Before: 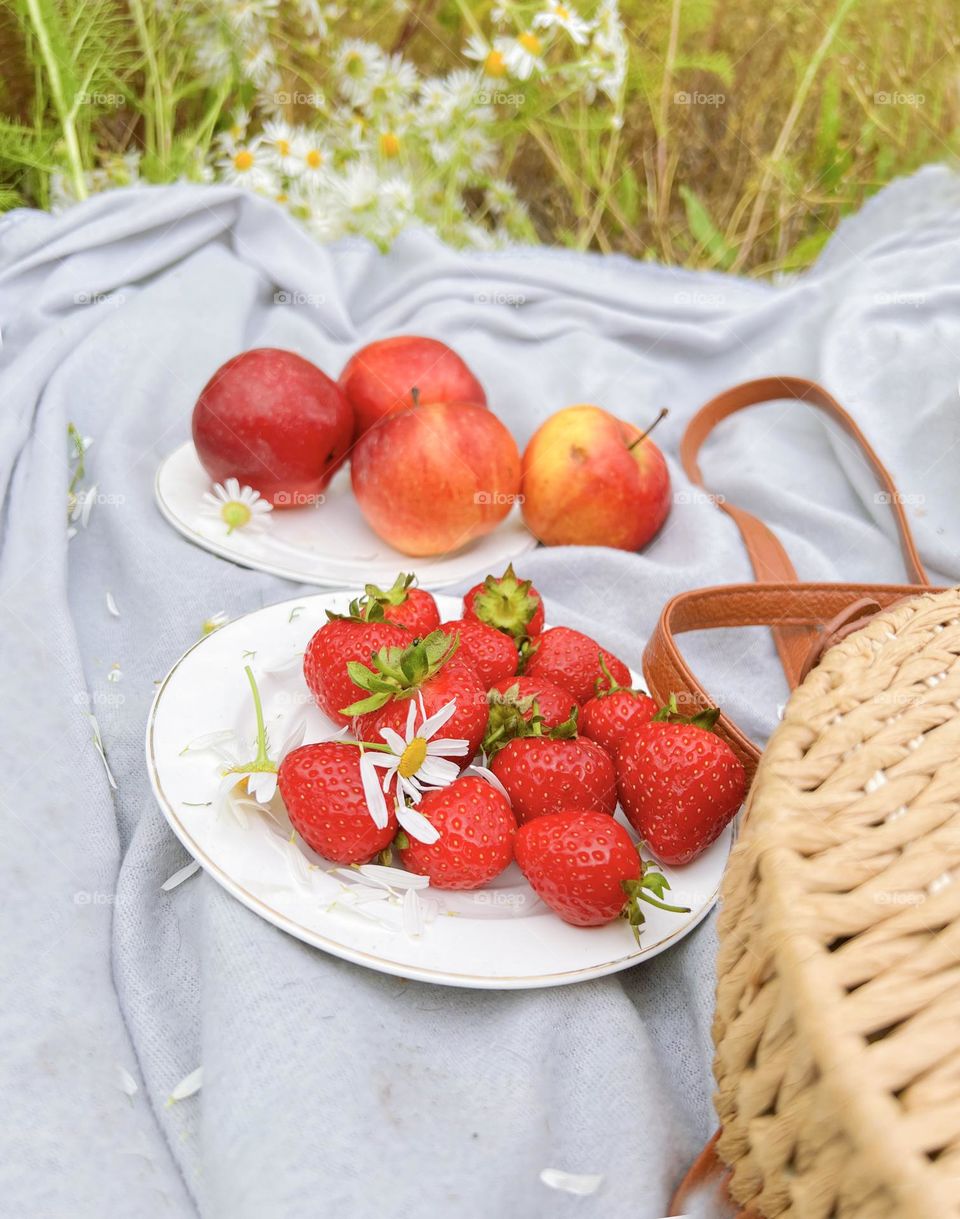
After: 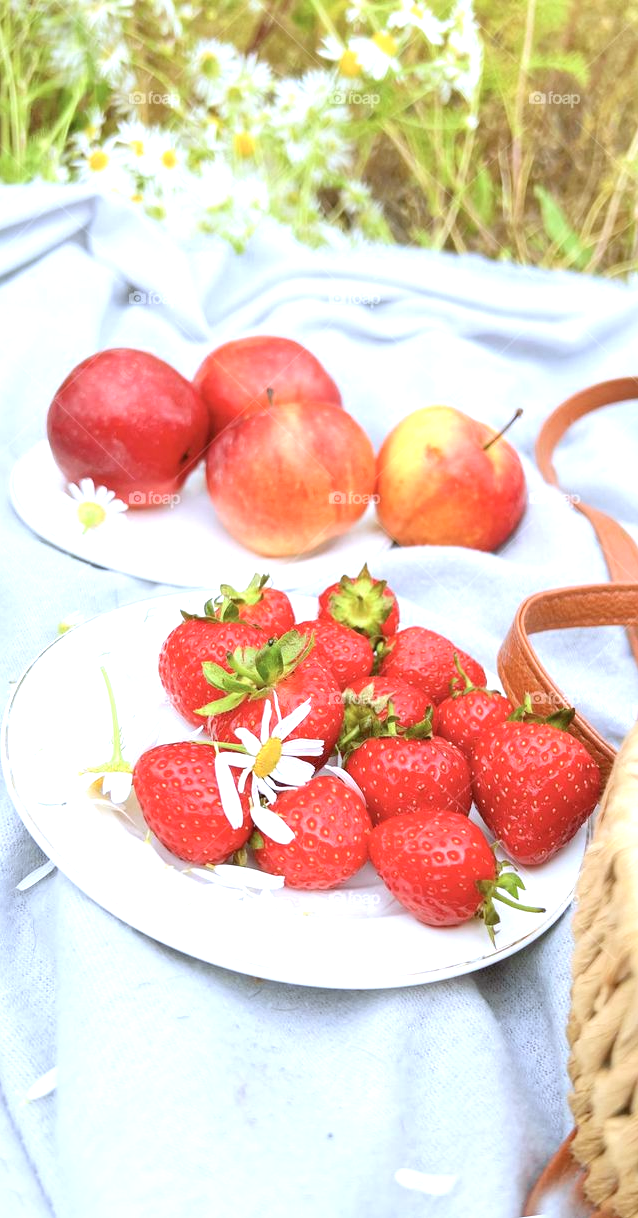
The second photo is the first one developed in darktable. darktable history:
crop and rotate: left 15.208%, right 18.333%
exposure: black level correction 0, exposure 0.694 EV, compensate highlight preservation false
color calibration: x 0.37, y 0.382, temperature 4303.74 K
